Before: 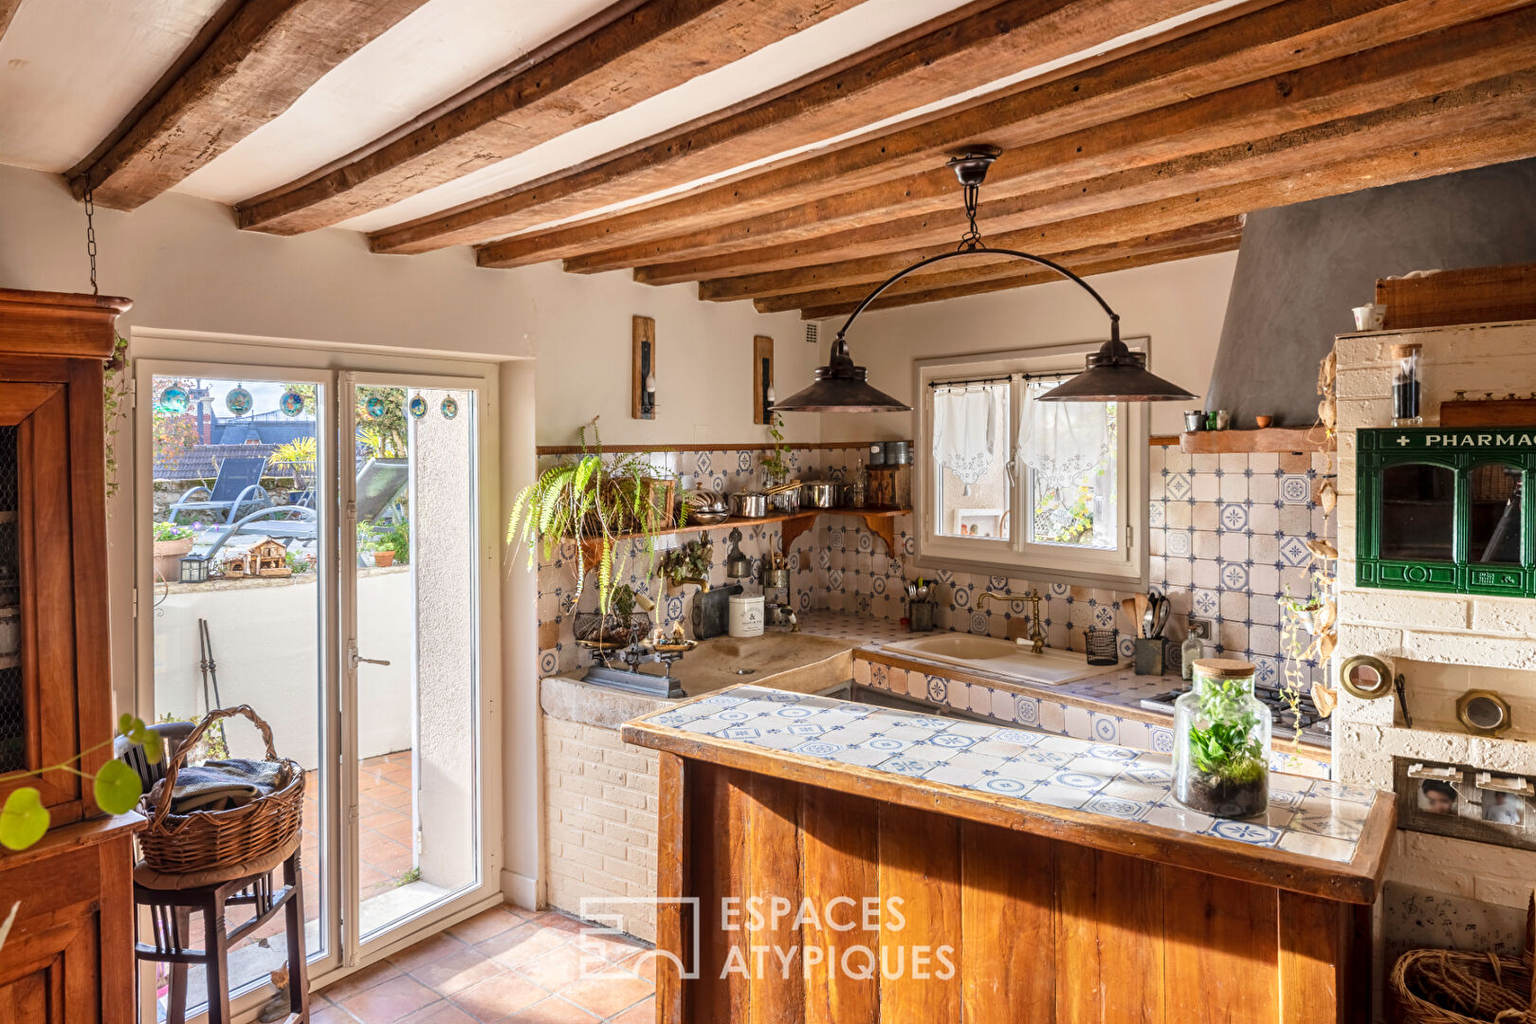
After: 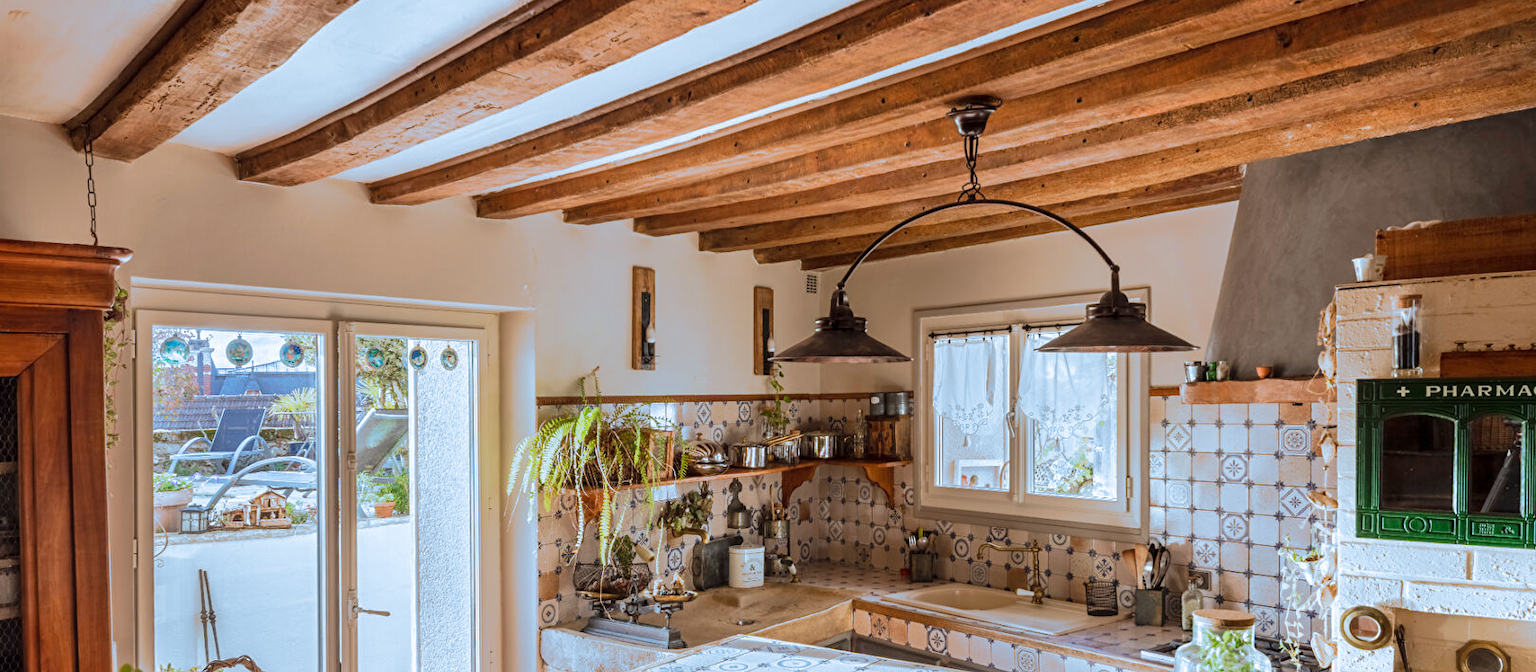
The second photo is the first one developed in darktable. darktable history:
split-toning: shadows › hue 351.18°, shadows › saturation 0.86, highlights › hue 218.82°, highlights › saturation 0.73, balance -19.167
crop and rotate: top 4.848%, bottom 29.503%
